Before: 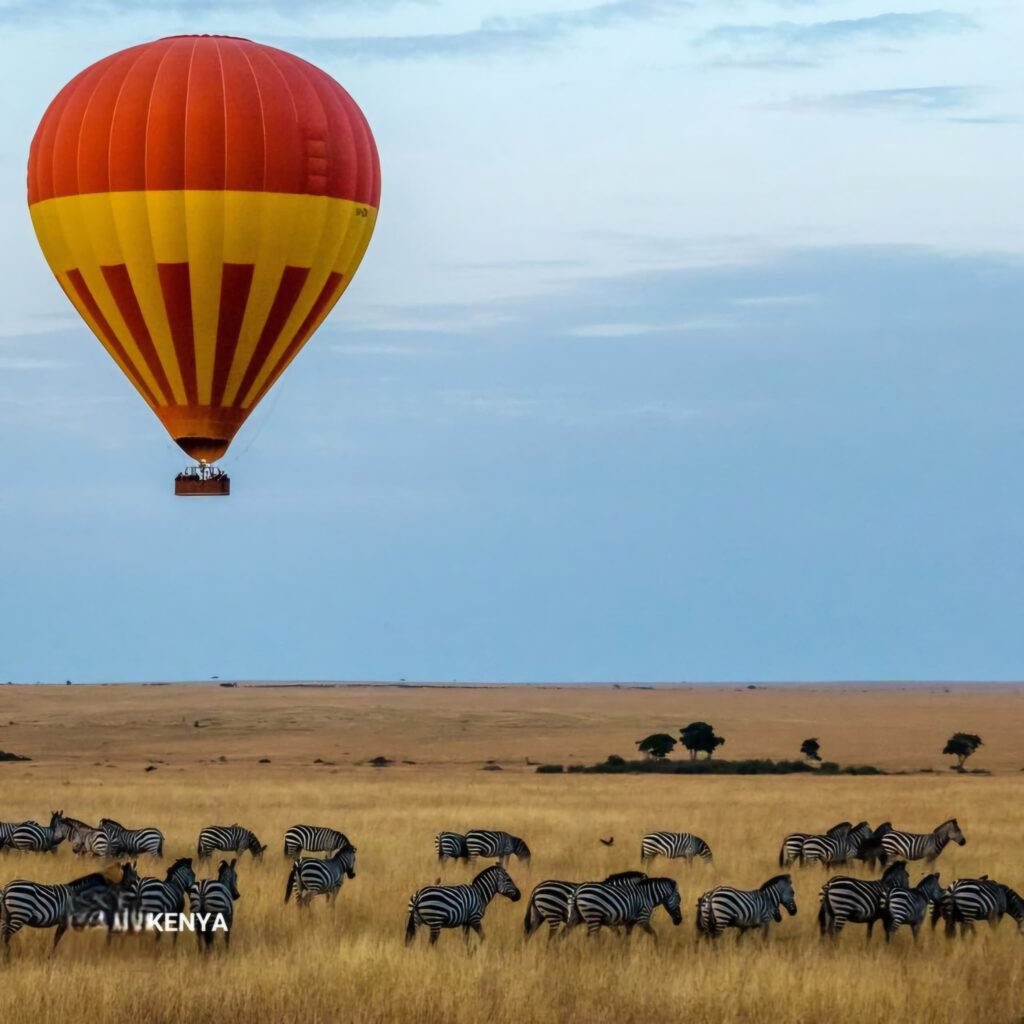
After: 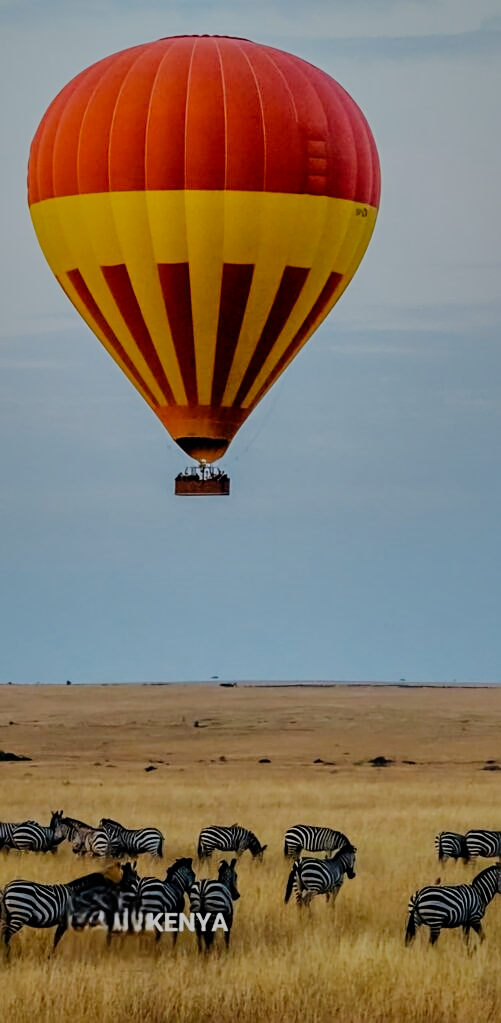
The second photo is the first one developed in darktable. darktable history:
shadows and highlights: shadows -18.46, highlights -73.44
sharpen: on, module defaults
crop and rotate: left 0.038%, top 0%, right 51.028%
filmic rgb: black relative exposure -7.65 EV, white relative exposure 4.56 EV, hardness 3.61, contrast 1.05, add noise in highlights 0.002, preserve chrominance no, color science v3 (2019), use custom middle-gray values true, contrast in highlights soft
